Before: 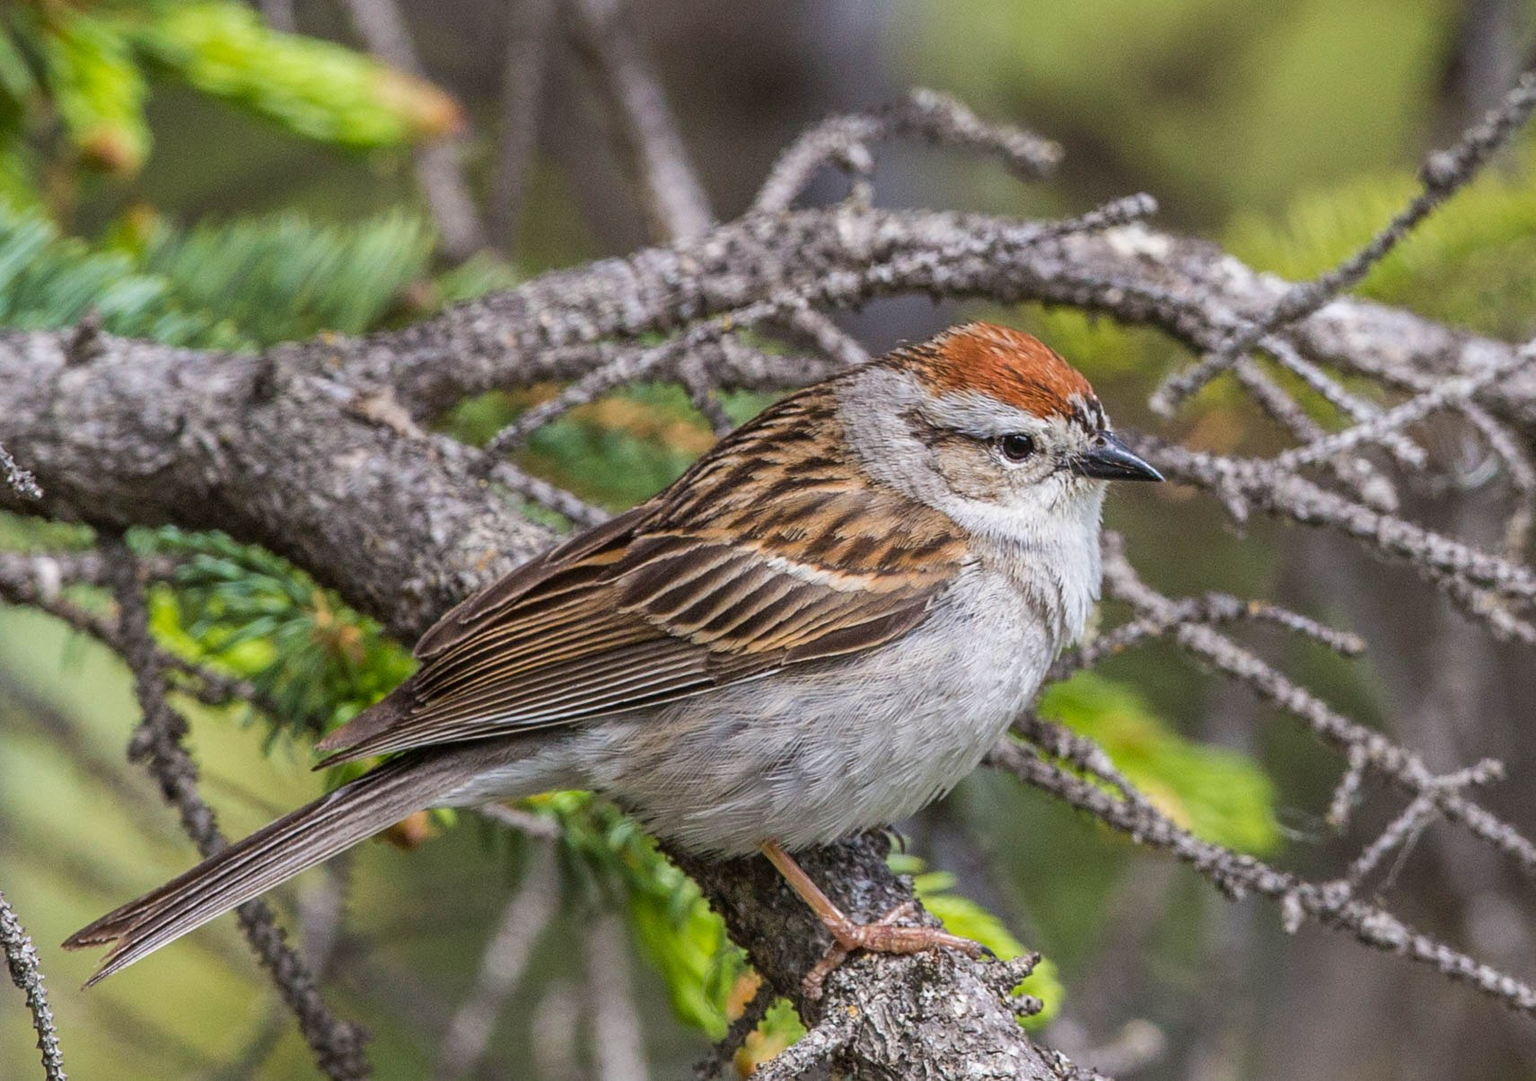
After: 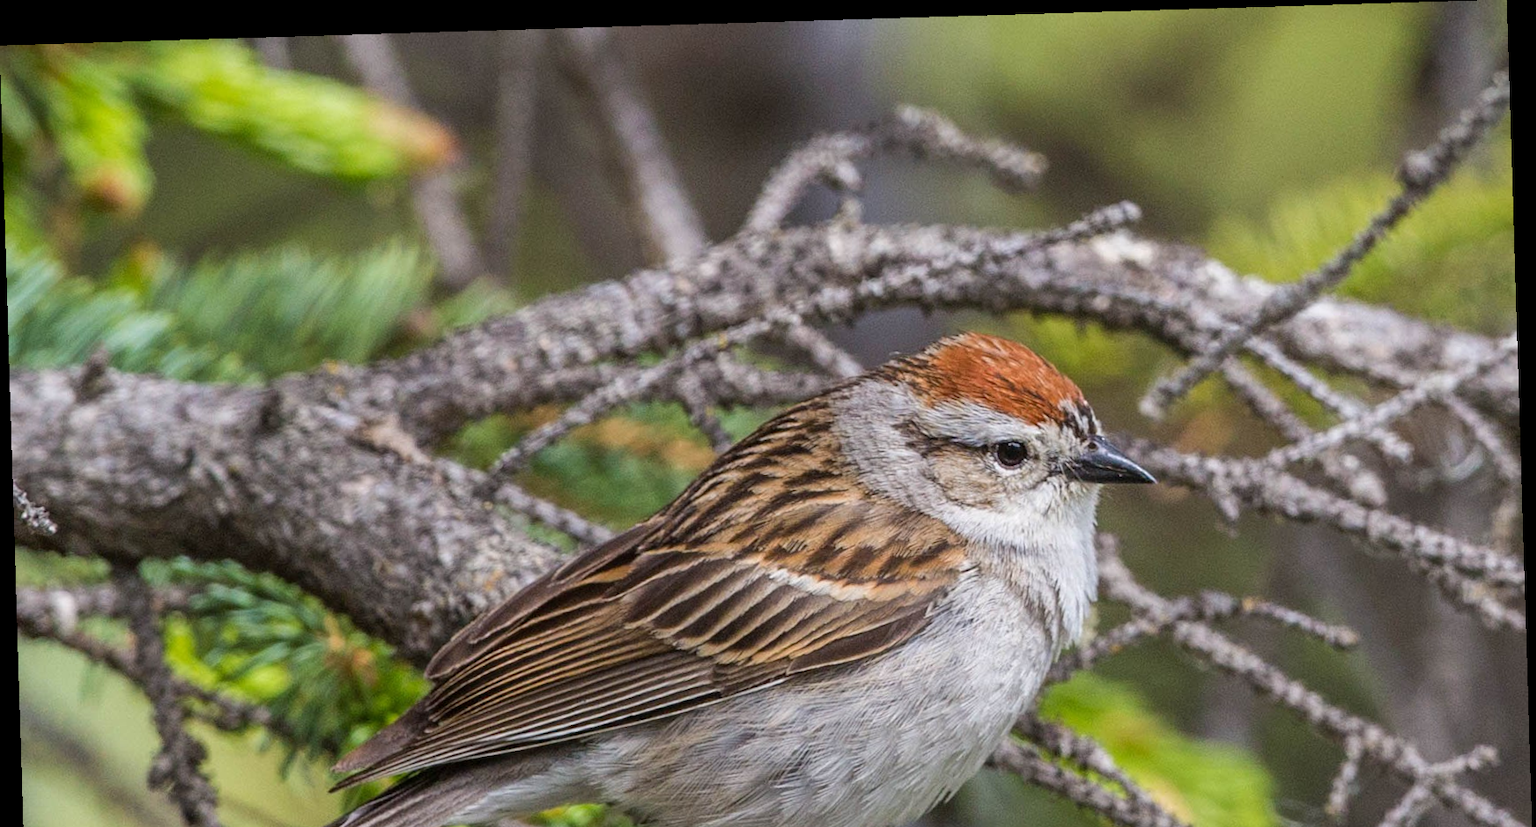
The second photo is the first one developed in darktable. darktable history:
rotate and perspective: rotation -1.75°, automatic cropping off
crop: bottom 24.967%
